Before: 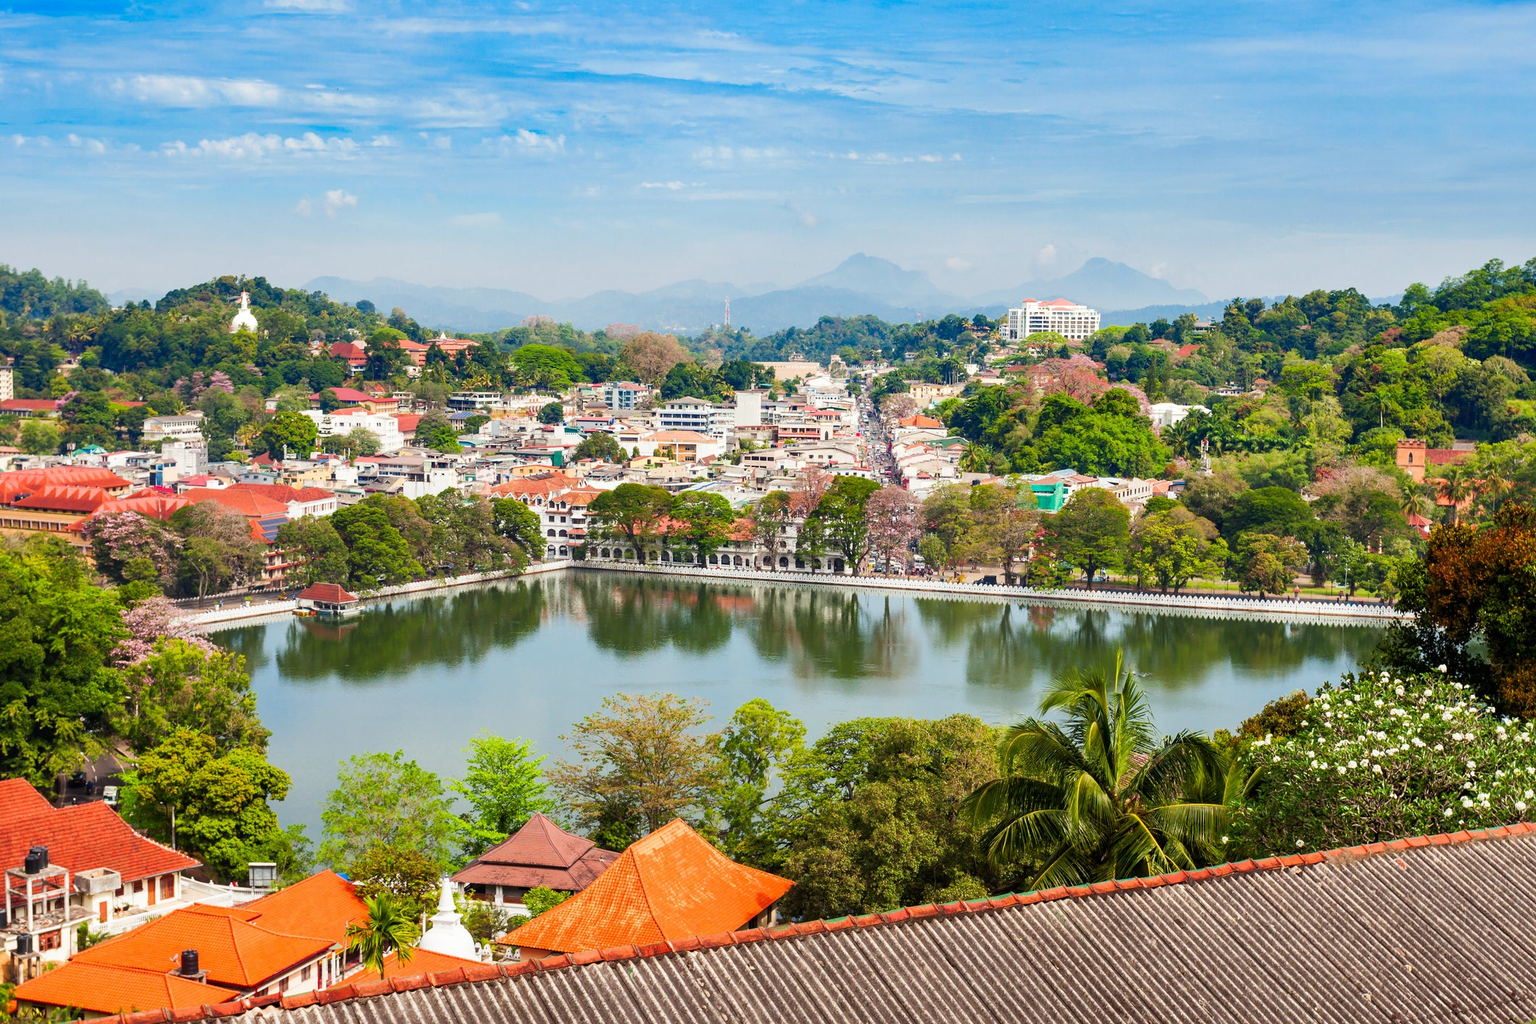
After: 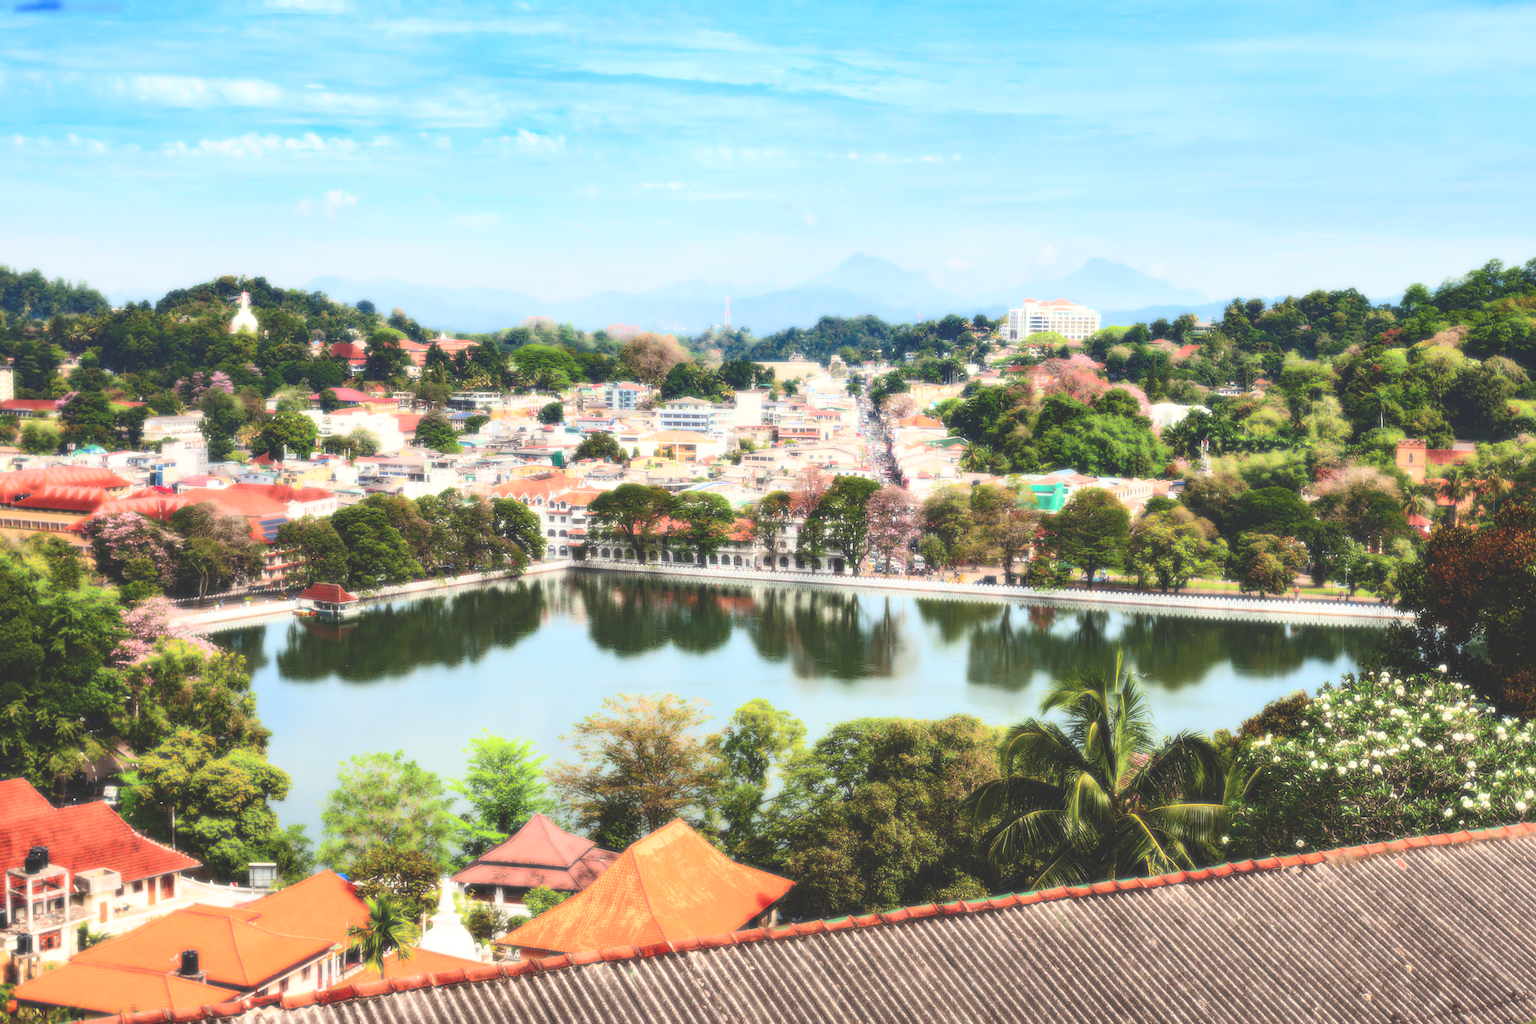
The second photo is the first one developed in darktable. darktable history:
bloom: size 0%, threshold 54.82%, strength 8.31%
rgb curve: curves: ch0 [(0, 0.186) (0.314, 0.284) (0.775, 0.708) (1, 1)], compensate middle gray true, preserve colors none
